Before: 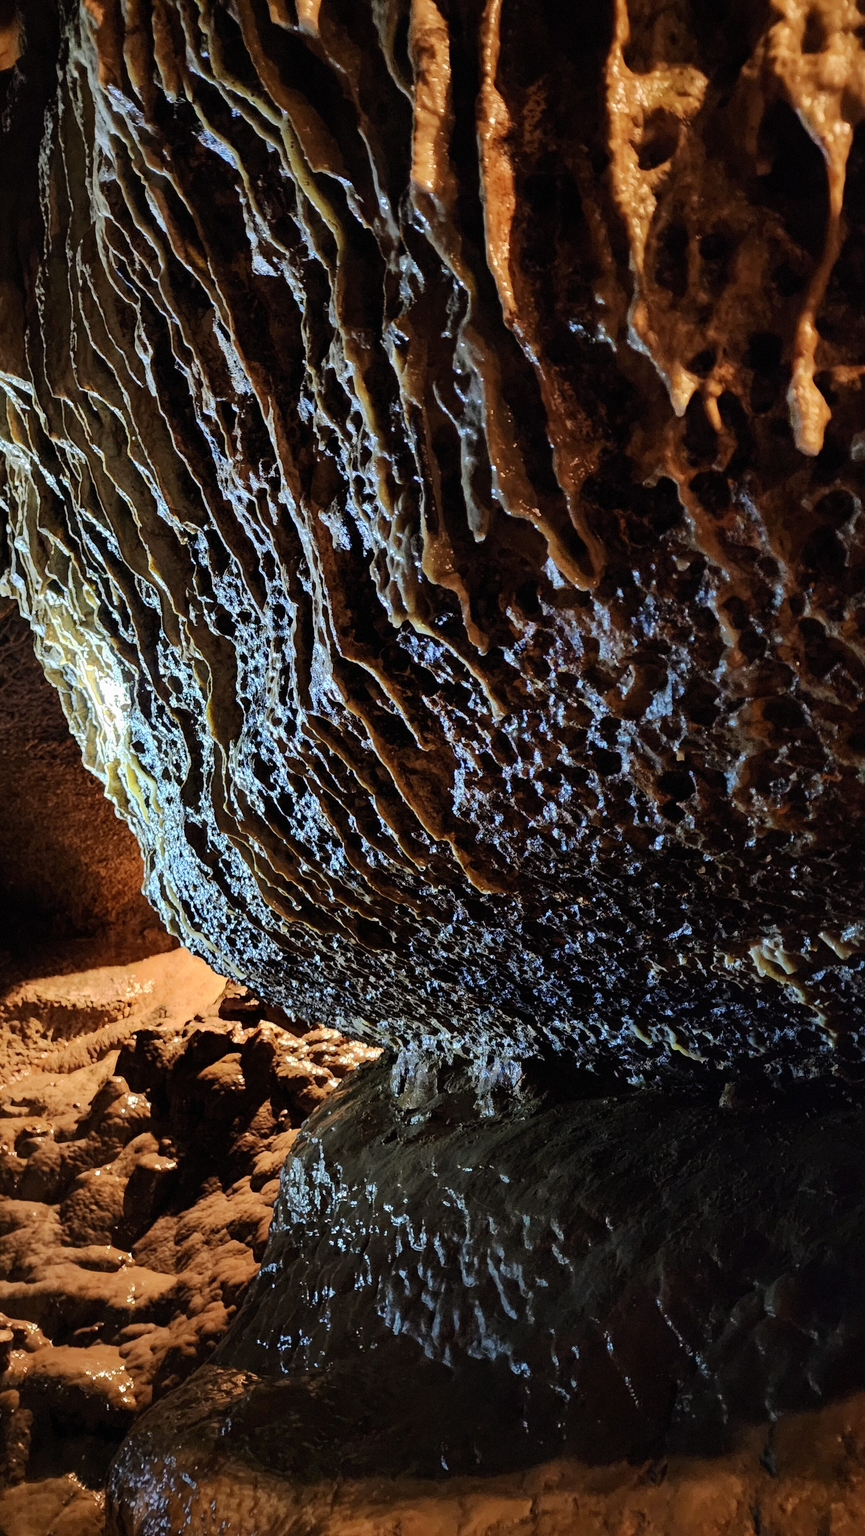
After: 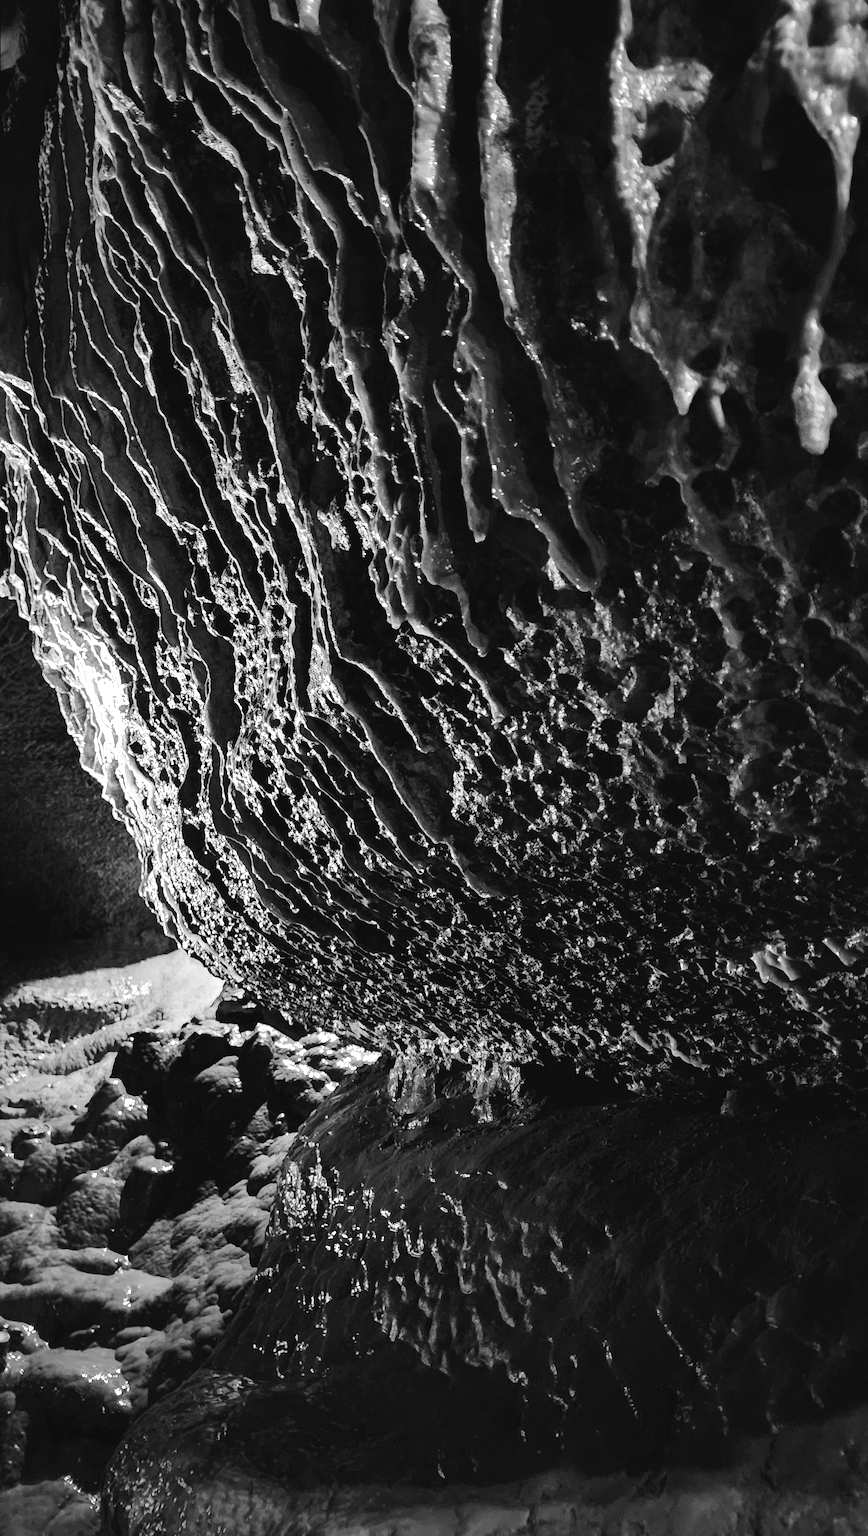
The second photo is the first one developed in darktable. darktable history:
monochrome: a 16.01, b -2.65, highlights 0.52
color balance rgb: shadows lift › chroma 1%, shadows lift › hue 217.2°, power › hue 310.8°, highlights gain › chroma 1%, highlights gain › hue 54°, global offset › luminance 0.5%, global offset › hue 171.6°, perceptual saturation grading › global saturation 14.09%, perceptual saturation grading › highlights -25%, perceptual saturation grading › shadows 30%, perceptual brilliance grading › highlights 13.42%, perceptual brilliance grading › mid-tones 8.05%, perceptual brilliance grading › shadows -17.45%, global vibrance 25%
rotate and perspective: rotation 0.192°, lens shift (horizontal) -0.015, crop left 0.005, crop right 0.996, crop top 0.006, crop bottom 0.99
